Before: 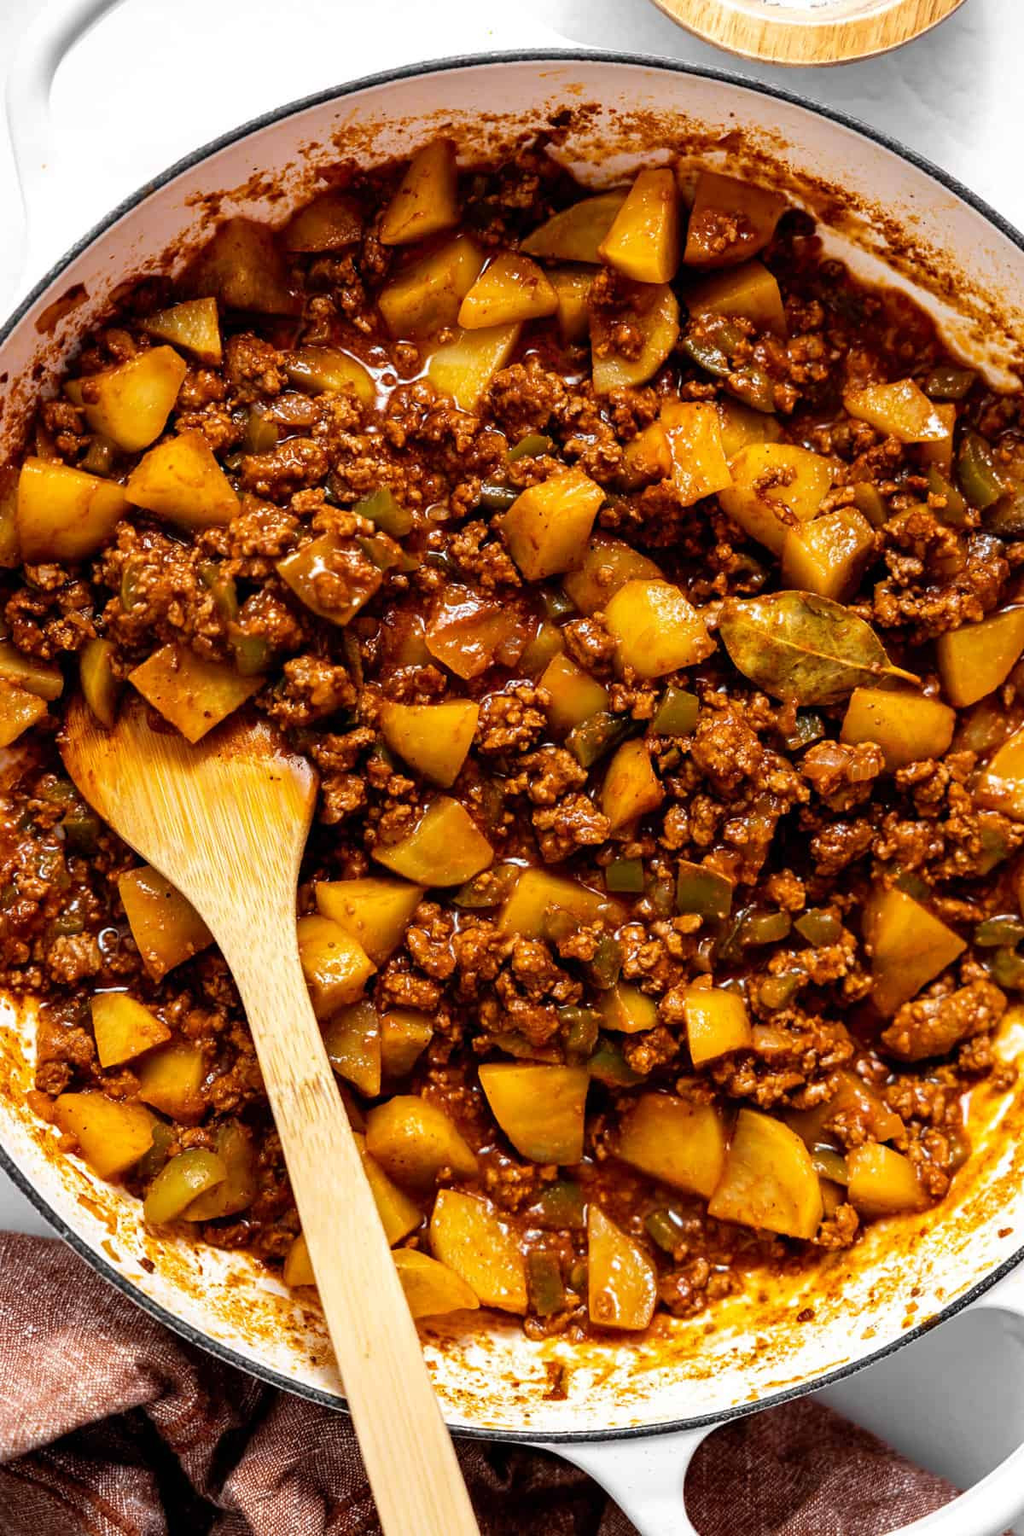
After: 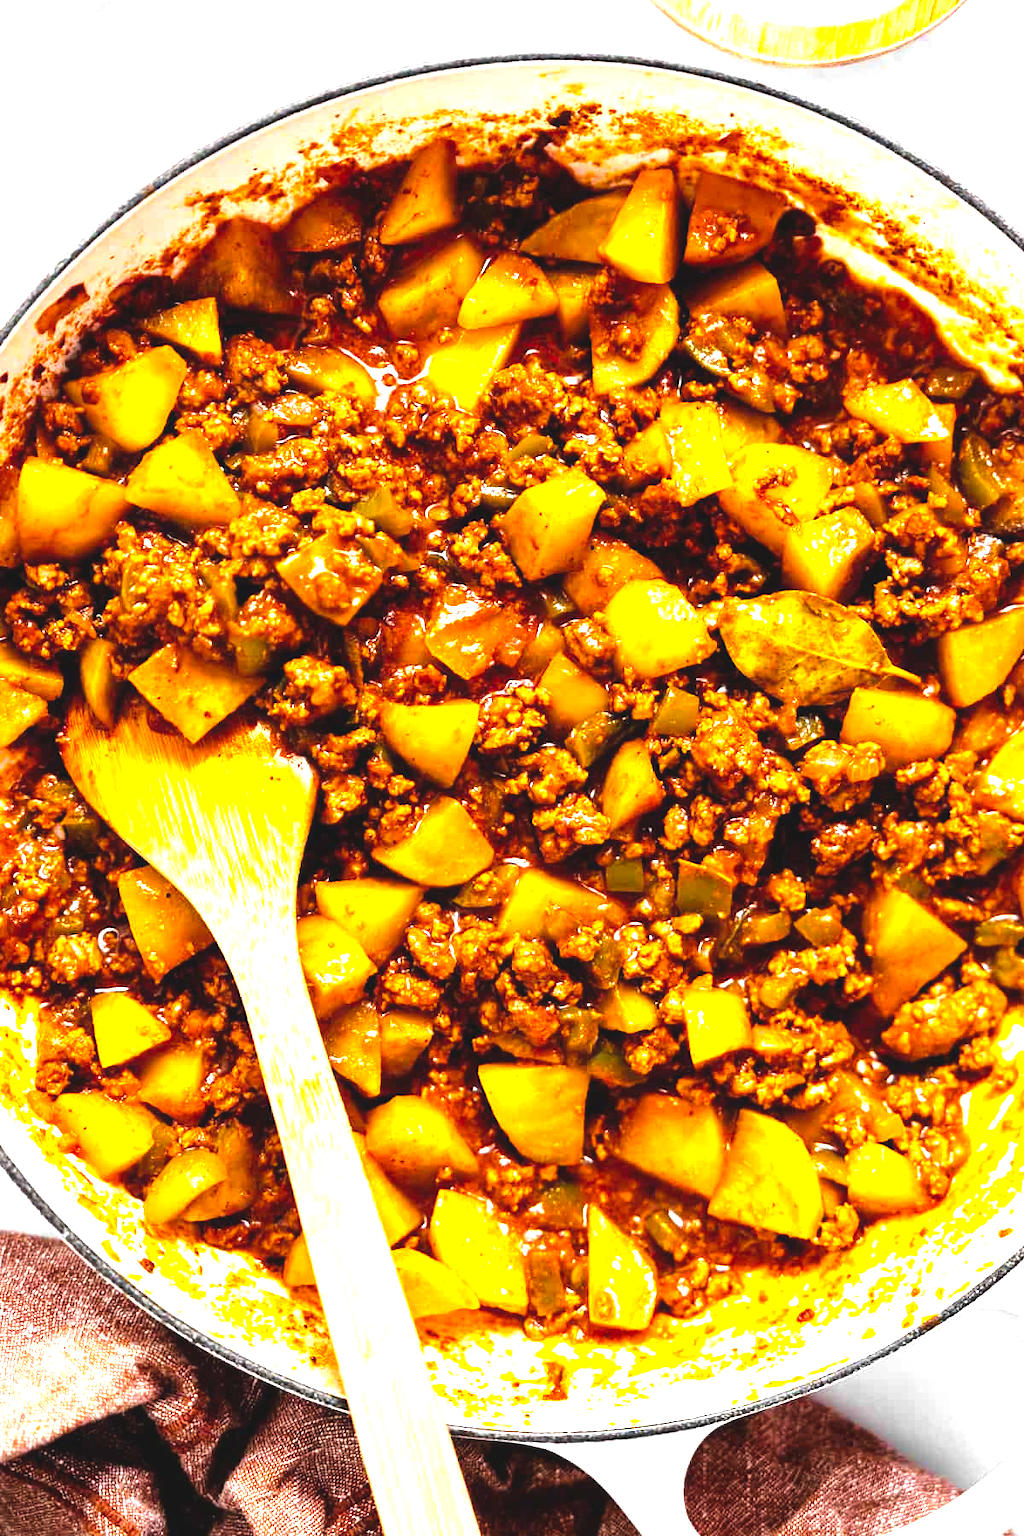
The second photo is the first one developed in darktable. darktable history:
exposure: black level correction -0.005, exposure 1 EV, compensate exposure bias true, compensate highlight preservation false
tone equalizer: -8 EV -0.435 EV, -7 EV -0.405 EV, -6 EV -0.309 EV, -5 EV -0.23 EV, -3 EV 0.24 EV, -2 EV 0.326 EV, -1 EV 0.377 EV, +0 EV 0.442 EV, mask exposure compensation -0.51 EV
contrast brightness saturation: contrast 0.095, brightness 0.018, saturation 0.022
color balance rgb: perceptual saturation grading › global saturation 19.429%, perceptual brilliance grading › highlights 10.091%, perceptual brilliance grading › mid-tones 4.647%, global vibrance 12.536%
